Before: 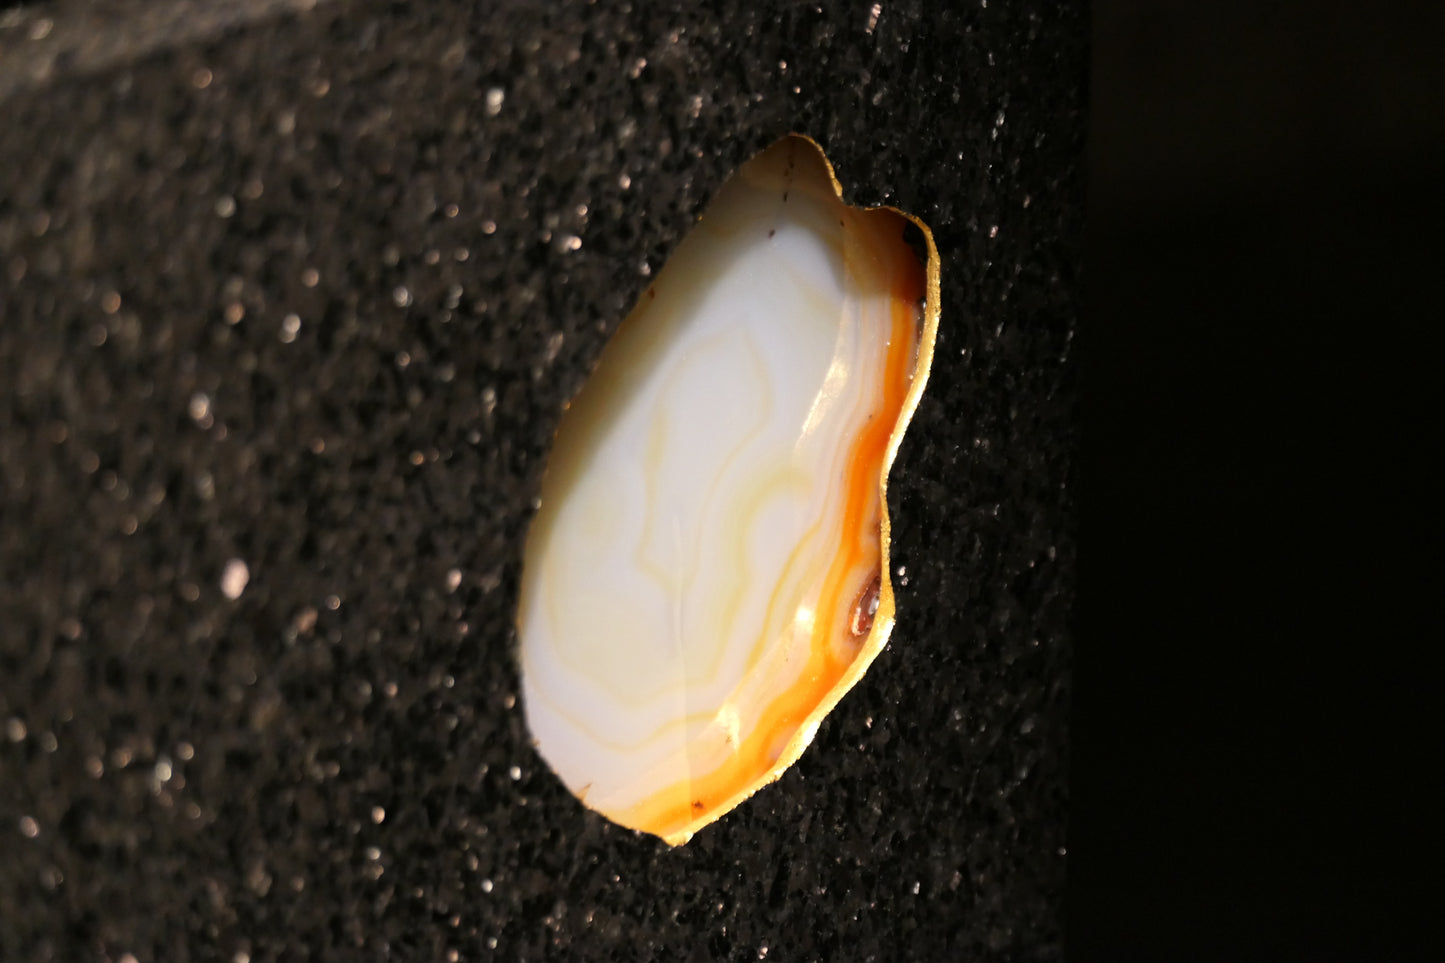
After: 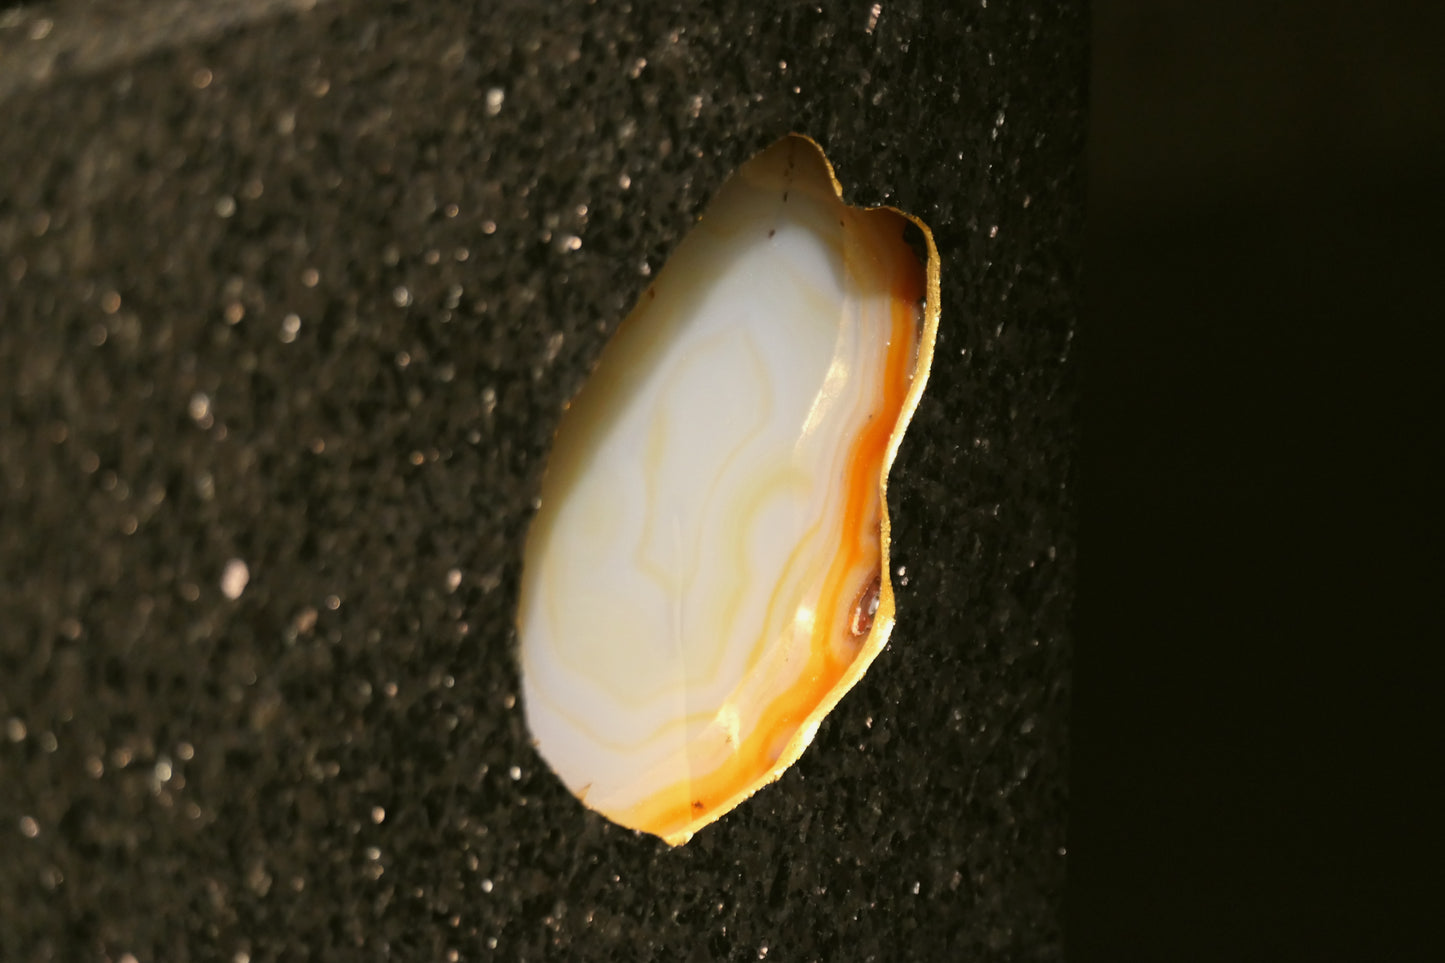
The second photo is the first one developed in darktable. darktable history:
color balance: mode lift, gamma, gain (sRGB), lift [1.04, 1, 1, 0.97], gamma [1.01, 1, 1, 0.97], gain [0.96, 1, 1, 0.97]
